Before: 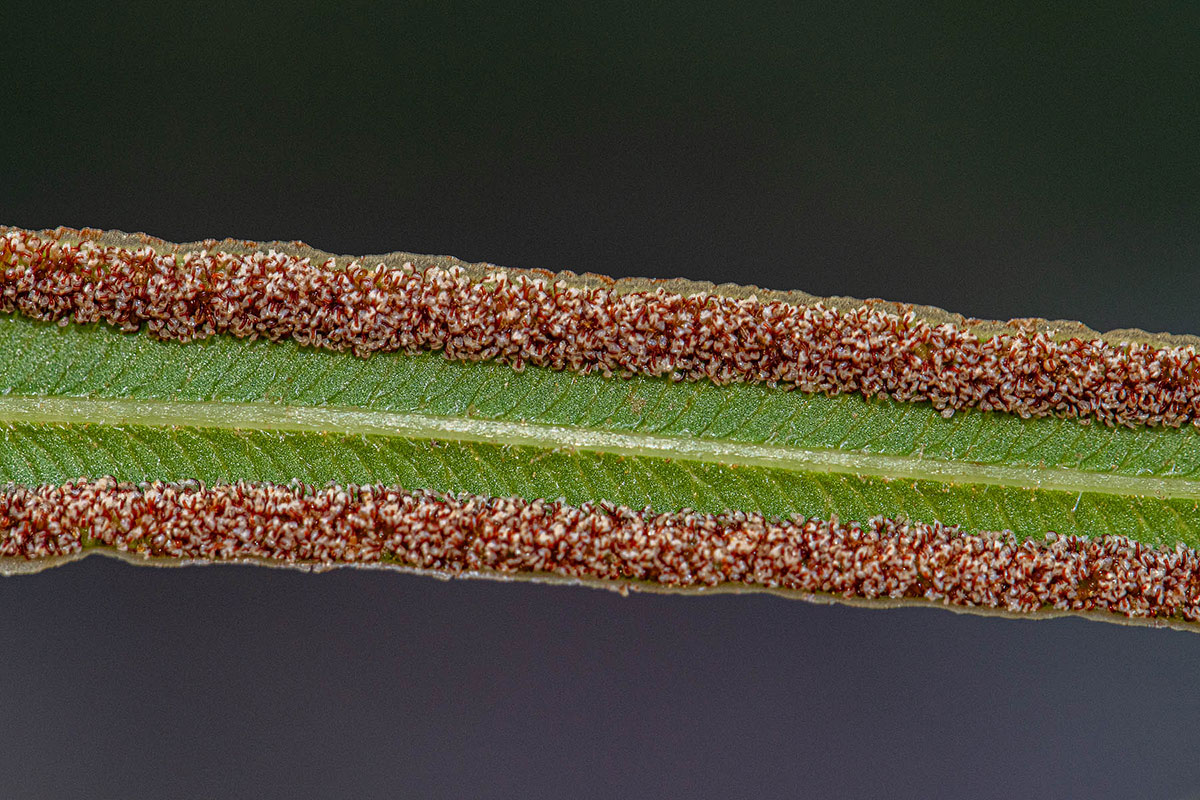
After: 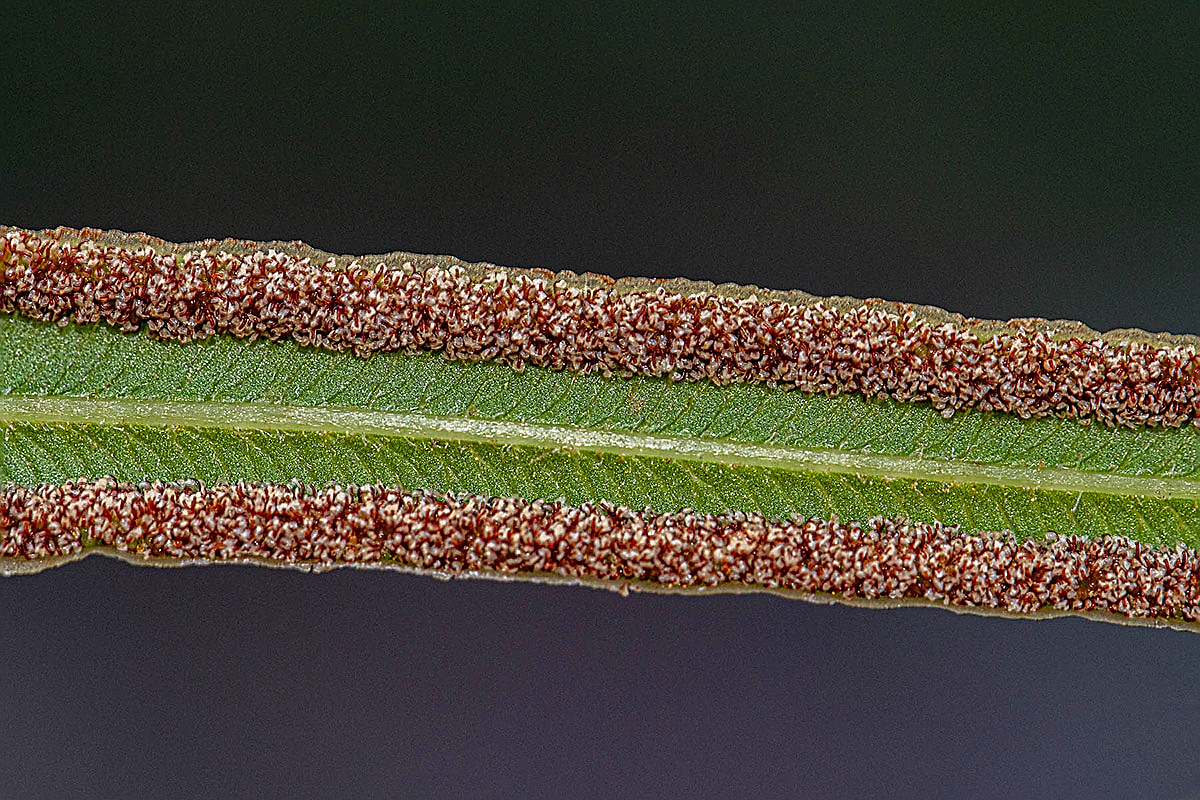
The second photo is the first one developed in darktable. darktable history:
tone equalizer: on, module defaults
haze removal: compatibility mode true, adaptive false
sharpen: radius 1.417, amount 1.251, threshold 0.787
